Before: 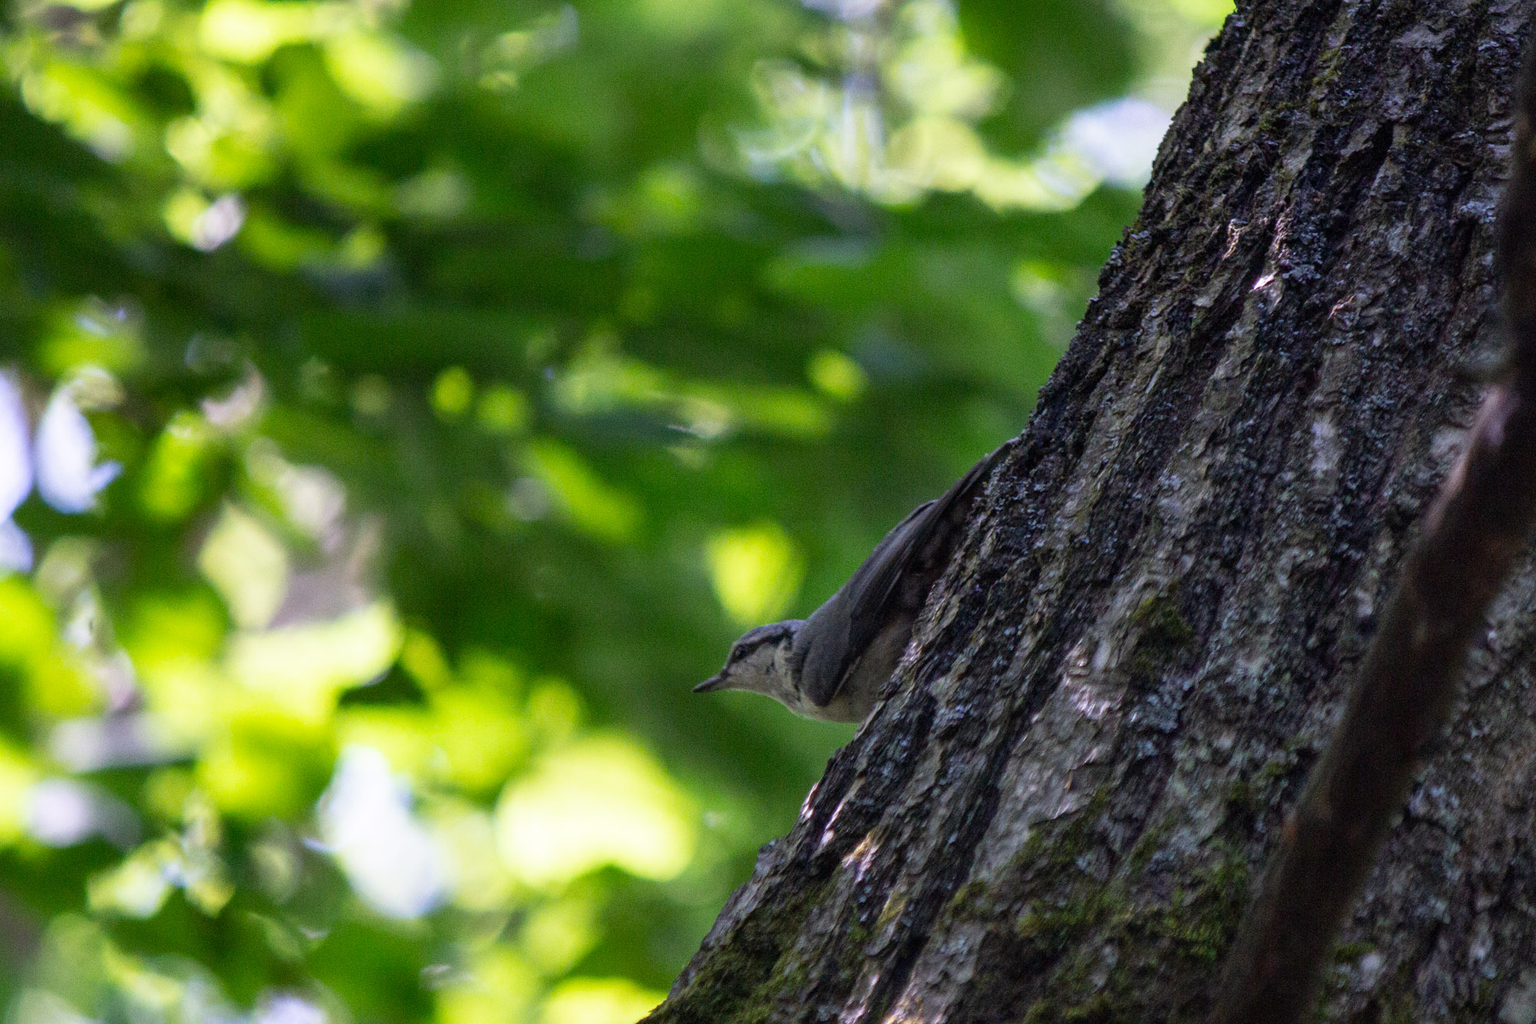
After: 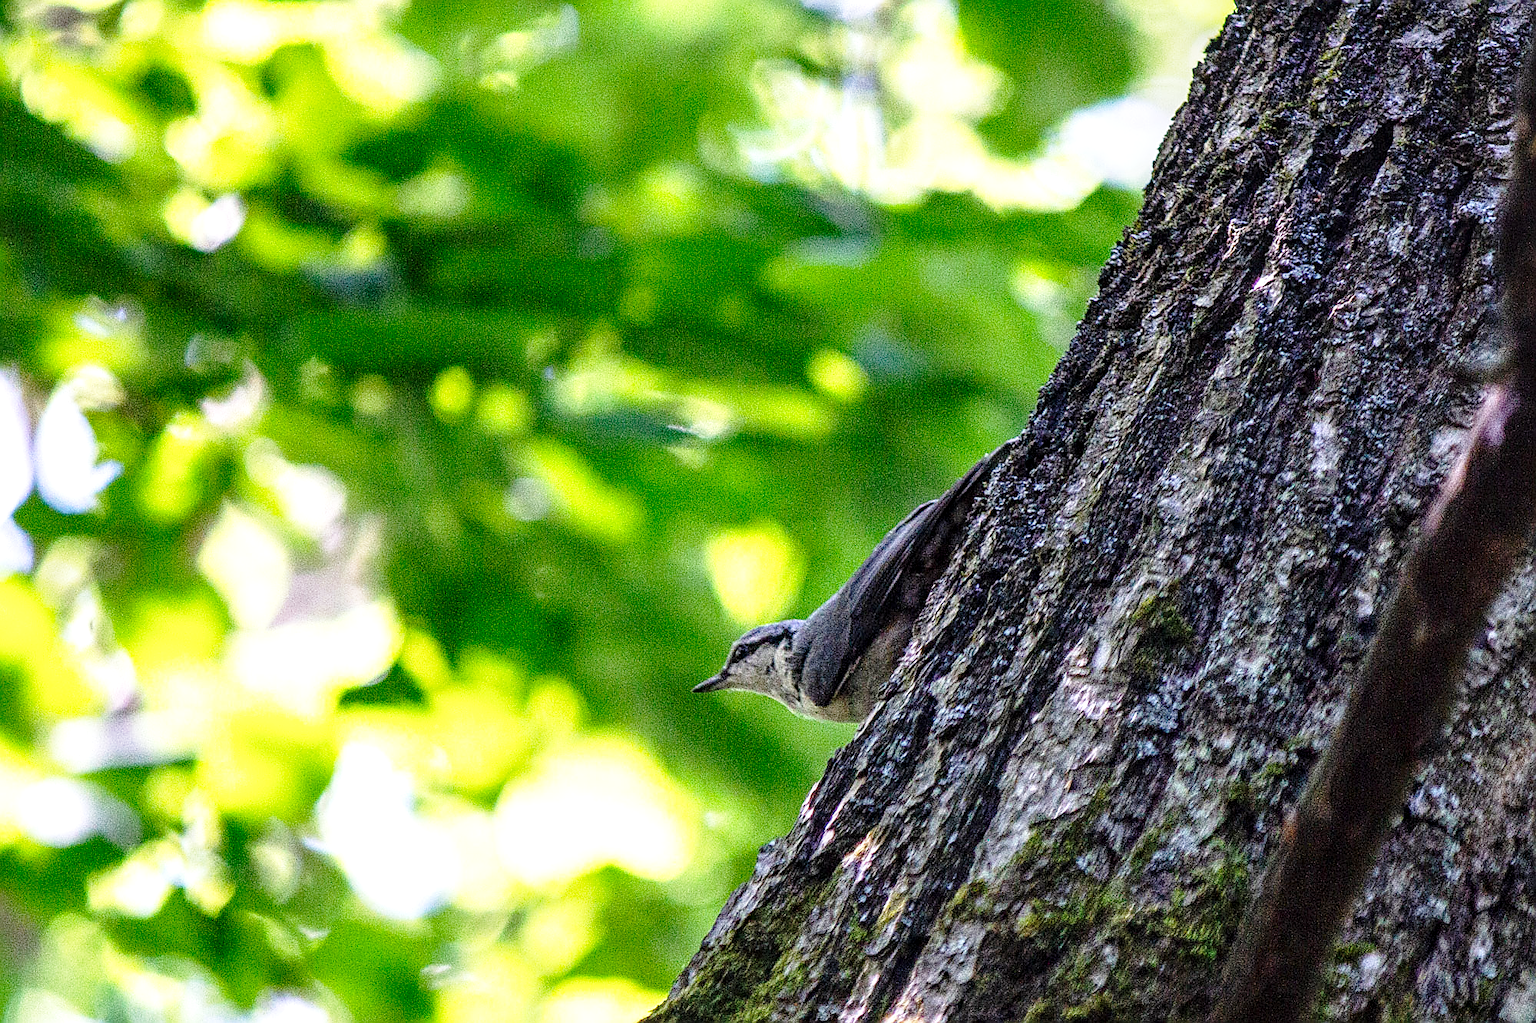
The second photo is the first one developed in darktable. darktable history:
local contrast: detail 130%
sharpen: radius 1.4, amount 1.25, threshold 0.7
haze removal: on, module defaults
base curve: curves: ch0 [(0, 0) (0.028, 0.03) (0.121, 0.232) (0.46, 0.748) (0.859, 0.968) (1, 1)], preserve colors none
exposure: exposure 0.6 EV, compensate highlight preservation false
